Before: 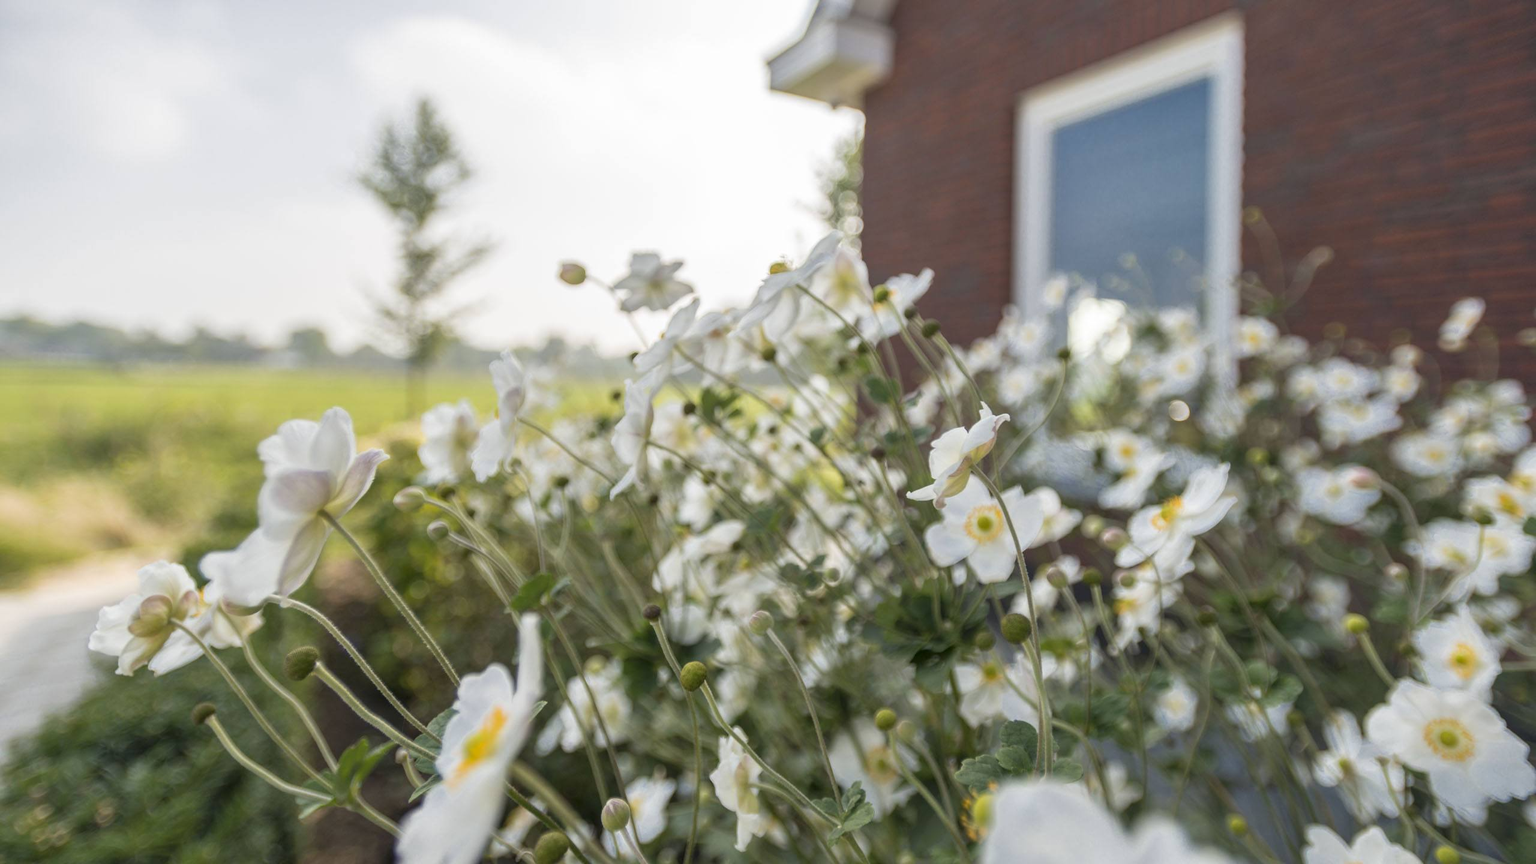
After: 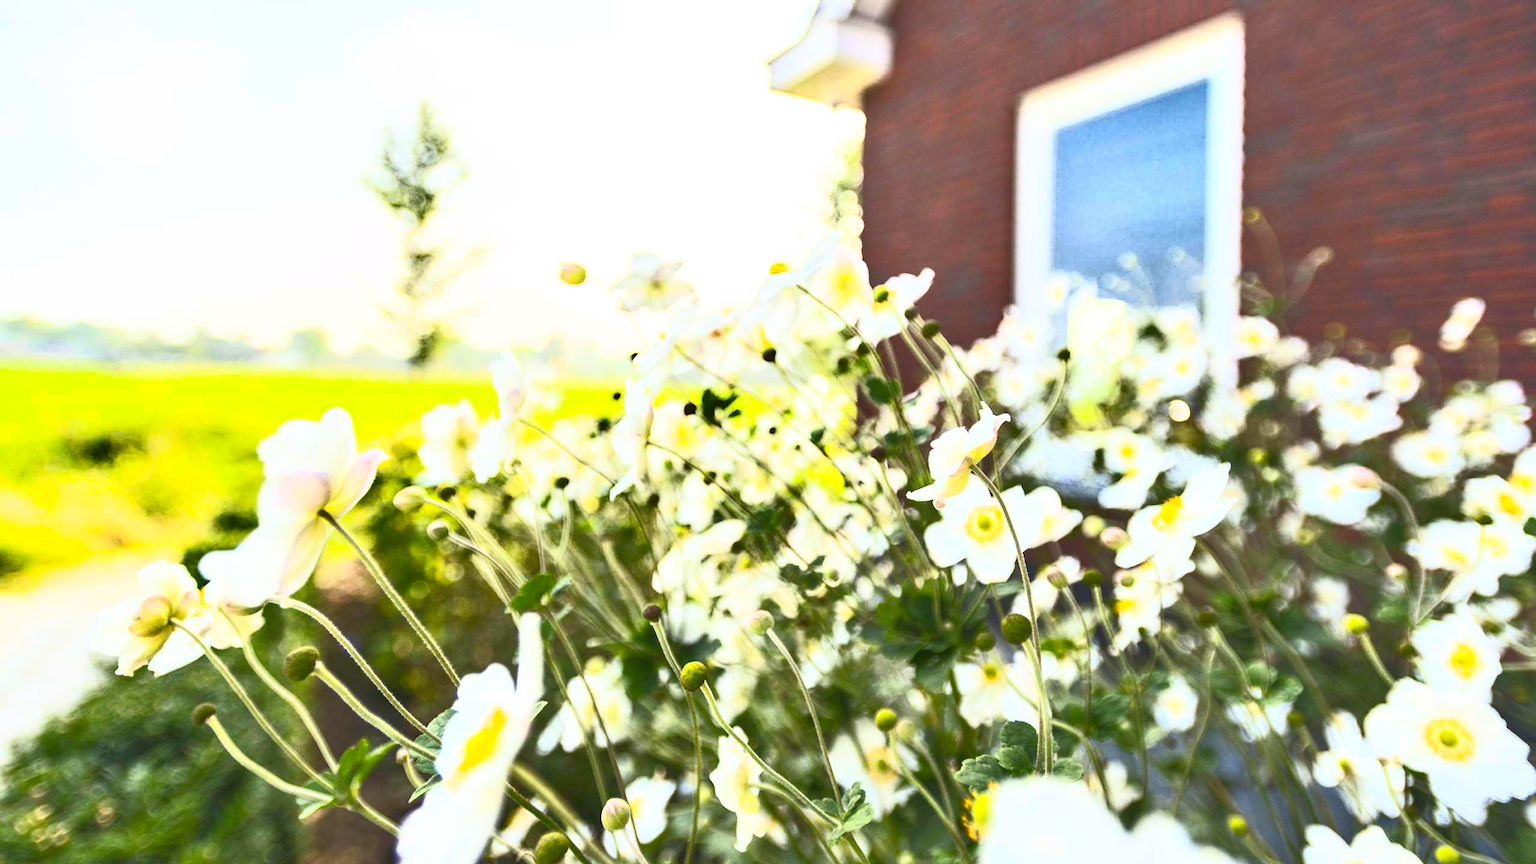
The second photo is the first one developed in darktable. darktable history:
contrast brightness saturation: contrast 0.995, brightness 0.995, saturation 0.988
shadows and highlights: soften with gaussian
